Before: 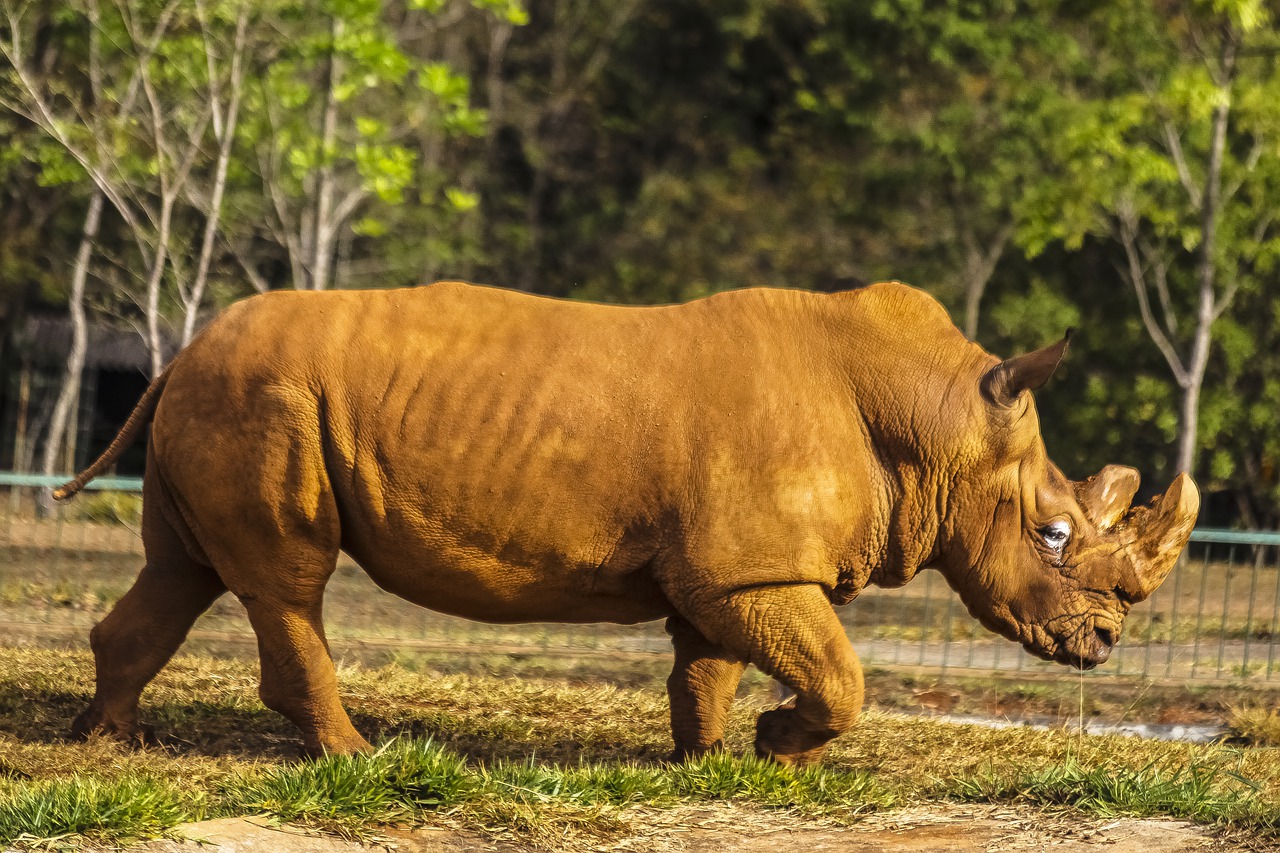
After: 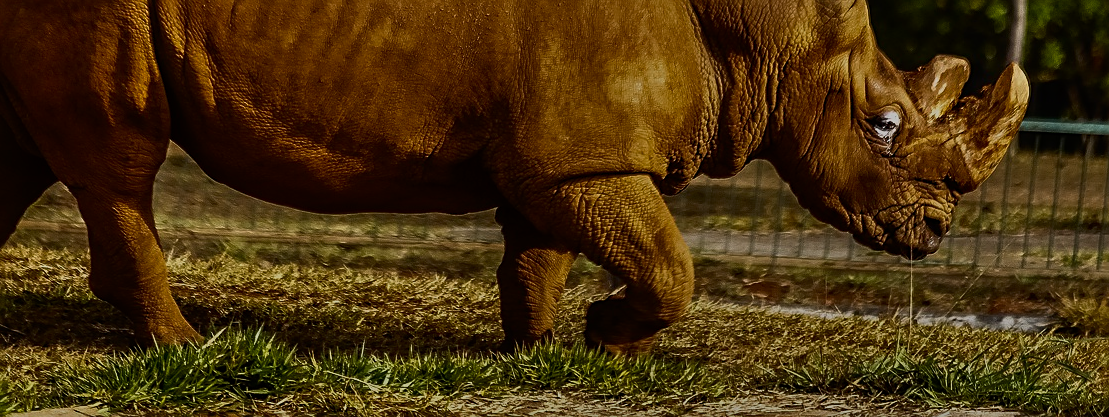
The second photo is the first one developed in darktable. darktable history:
sharpen: on, module defaults
levels: levels [0, 0.43, 0.859]
contrast brightness saturation: contrast 0.28
shadows and highlights: shadows 49, highlights -41, soften with gaussian
exposure: exposure -2.446 EV, compensate highlight preservation false
crop and rotate: left 13.306%, top 48.129%, bottom 2.928%
